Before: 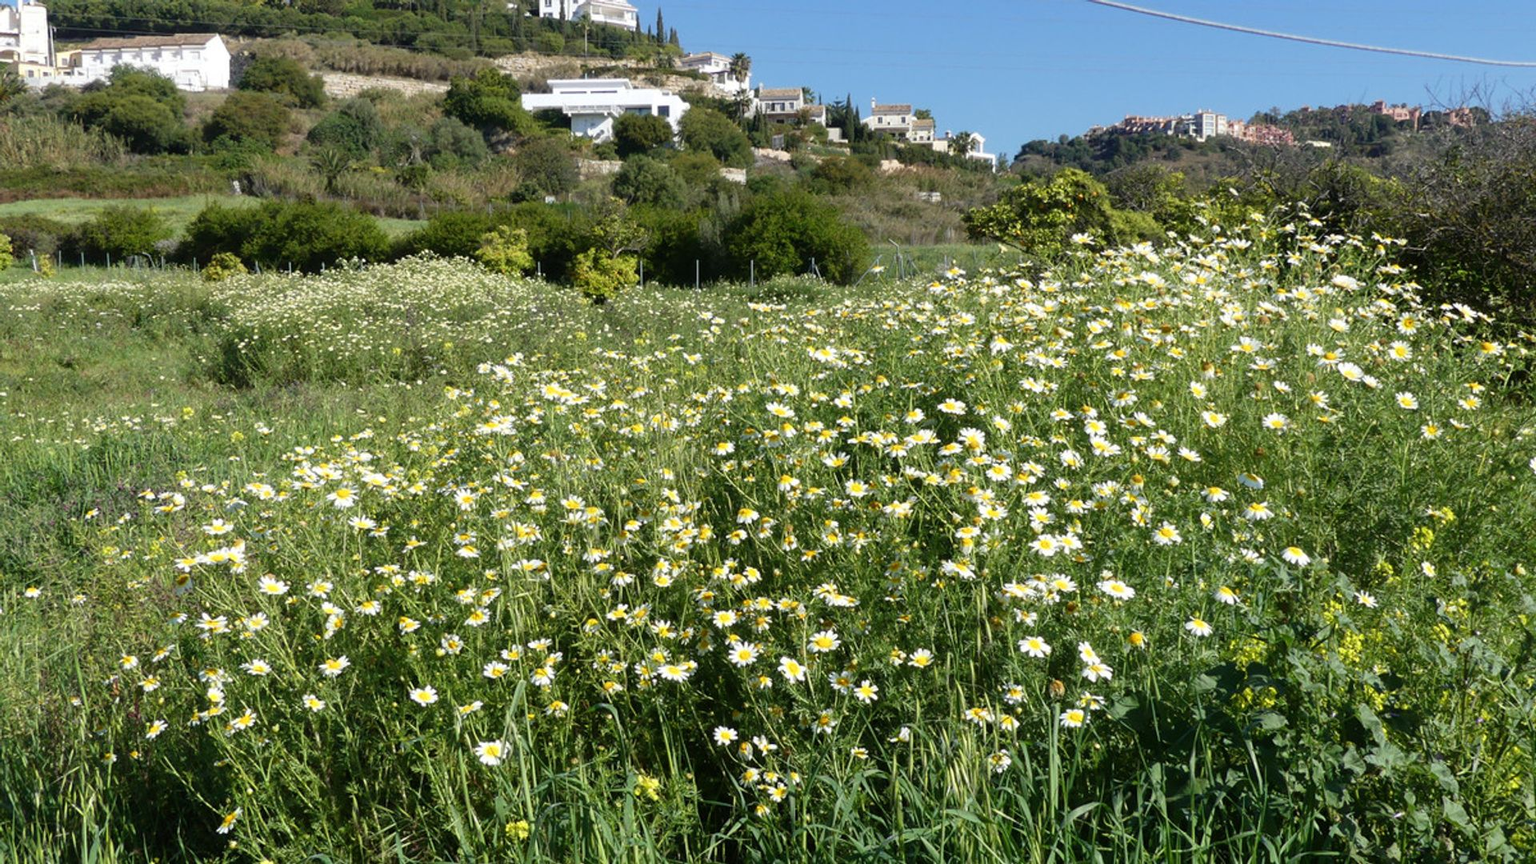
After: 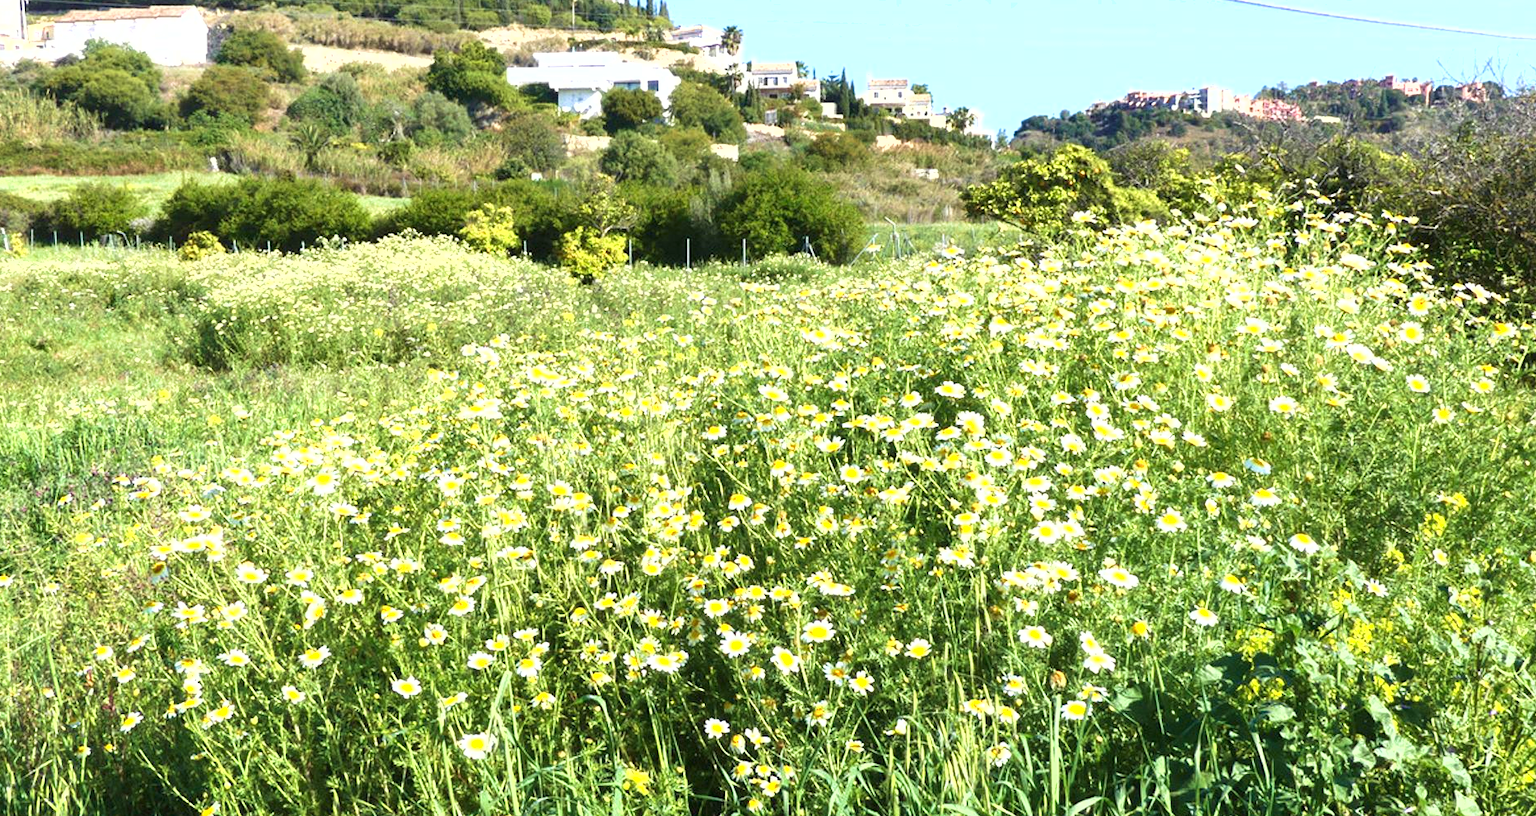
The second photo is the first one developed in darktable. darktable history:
crop: left 1.889%, top 3.26%, right 0.907%, bottom 4.838%
tone equalizer: on, module defaults
velvia: strength 24.54%
exposure: black level correction 0, exposure 1.461 EV, compensate highlight preservation false
shadows and highlights: shadows 37.79, highlights -28.06, soften with gaussian
